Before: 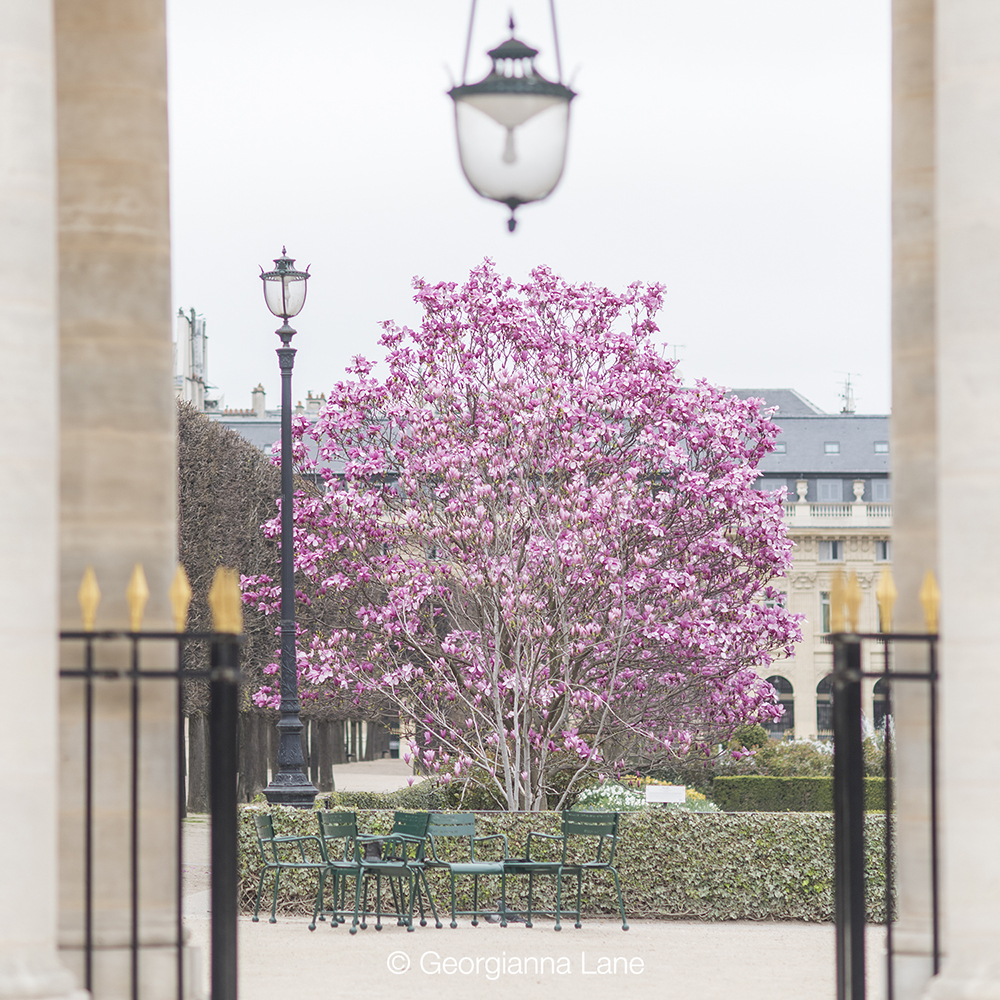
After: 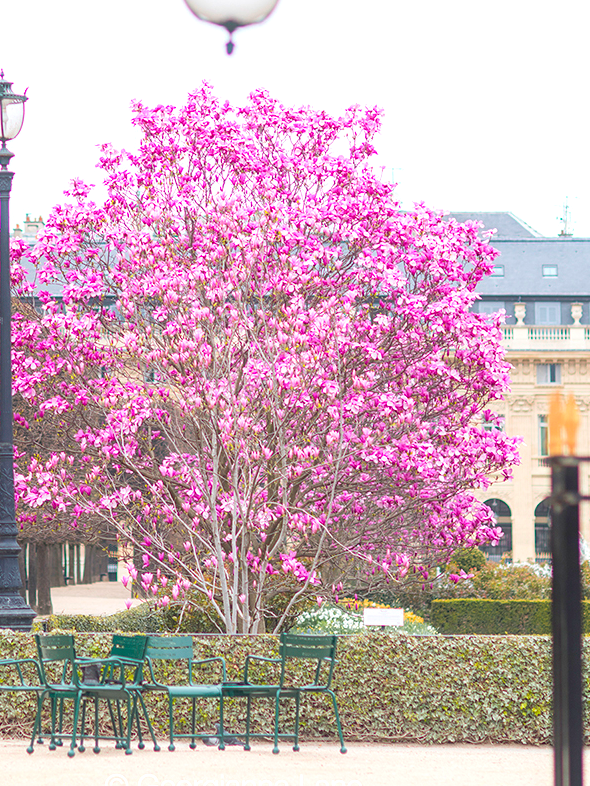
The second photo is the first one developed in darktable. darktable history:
exposure: exposure 0.375 EV, compensate highlight preservation false
color zones: curves: ch1 [(0.309, 0.524) (0.41, 0.329) (0.508, 0.509)]; ch2 [(0.25, 0.457) (0.75, 0.5)]
contrast brightness saturation: brightness -0.02, saturation 0.35
crop and rotate: left 28.256%, top 17.734%, right 12.656%, bottom 3.573%
contrast equalizer: y [[0.5, 0.488, 0.462, 0.461, 0.491, 0.5], [0.5 ×6], [0.5 ×6], [0 ×6], [0 ×6]]
